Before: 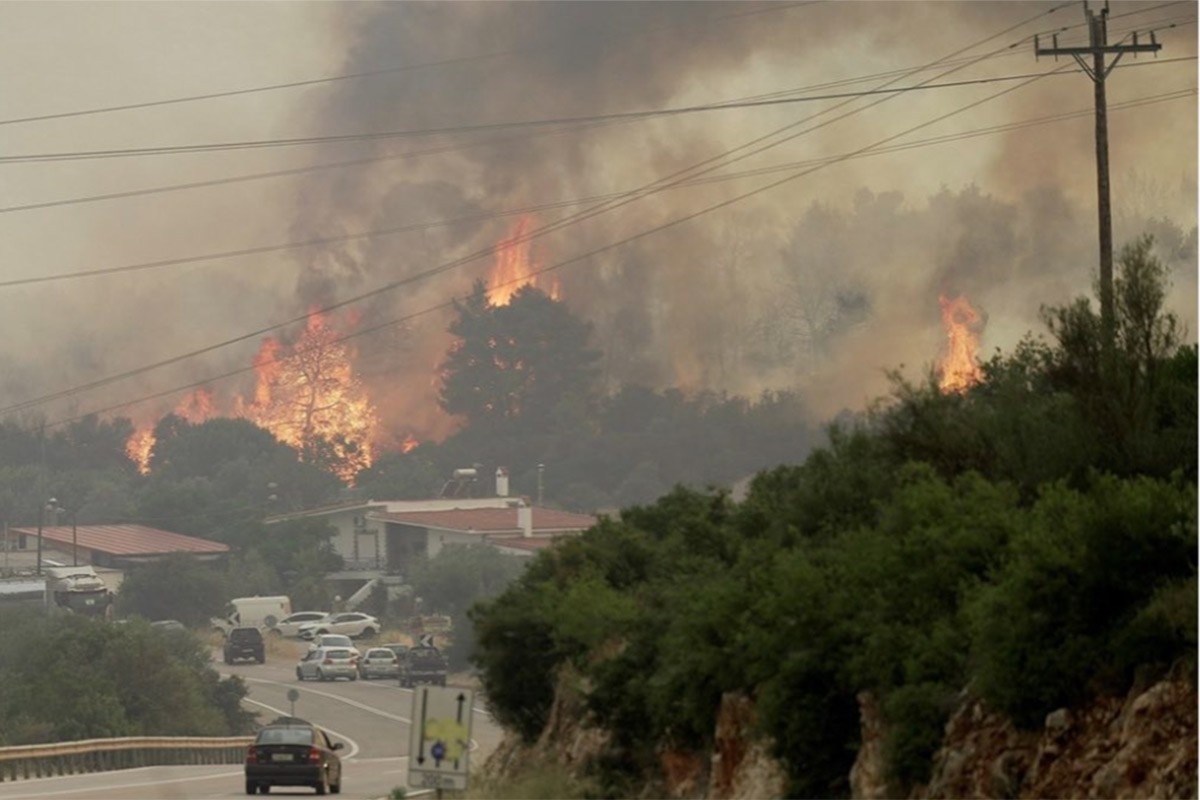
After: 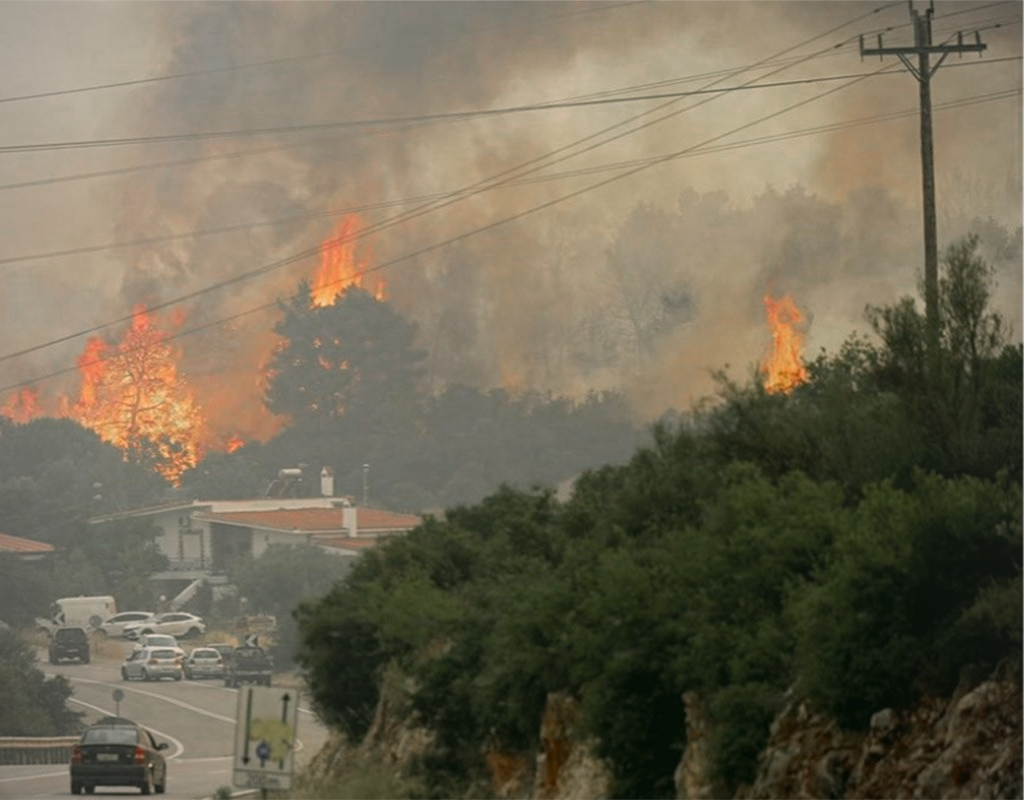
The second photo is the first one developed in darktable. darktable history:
vignetting: fall-off radius 62.88%
crop and rotate: left 14.657%
local contrast: highlights 44%, shadows 6%, detail 99%
color correction: highlights a* 4.26, highlights b* 4.94, shadows a* -7.67, shadows b* 4.76
exposure: black level correction 0.001, exposure 0.499 EV, compensate exposure bias true, compensate highlight preservation false
color zones: curves: ch0 [(0, 0.48) (0.209, 0.398) (0.305, 0.332) (0.429, 0.493) (0.571, 0.5) (0.714, 0.5) (0.857, 0.5) (1, 0.48)]; ch1 [(0, 0.736) (0.143, 0.625) (0.225, 0.371) (0.429, 0.256) (0.571, 0.241) (0.714, 0.213) (0.857, 0.48) (1, 0.736)]; ch2 [(0, 0.448) (0.143, 0.498) (0.286, 0.5) (0.429, 0.5) (0.571, 0.5) (0.714, 0.5) (0.857, 0.5) (1, 0.448)]
